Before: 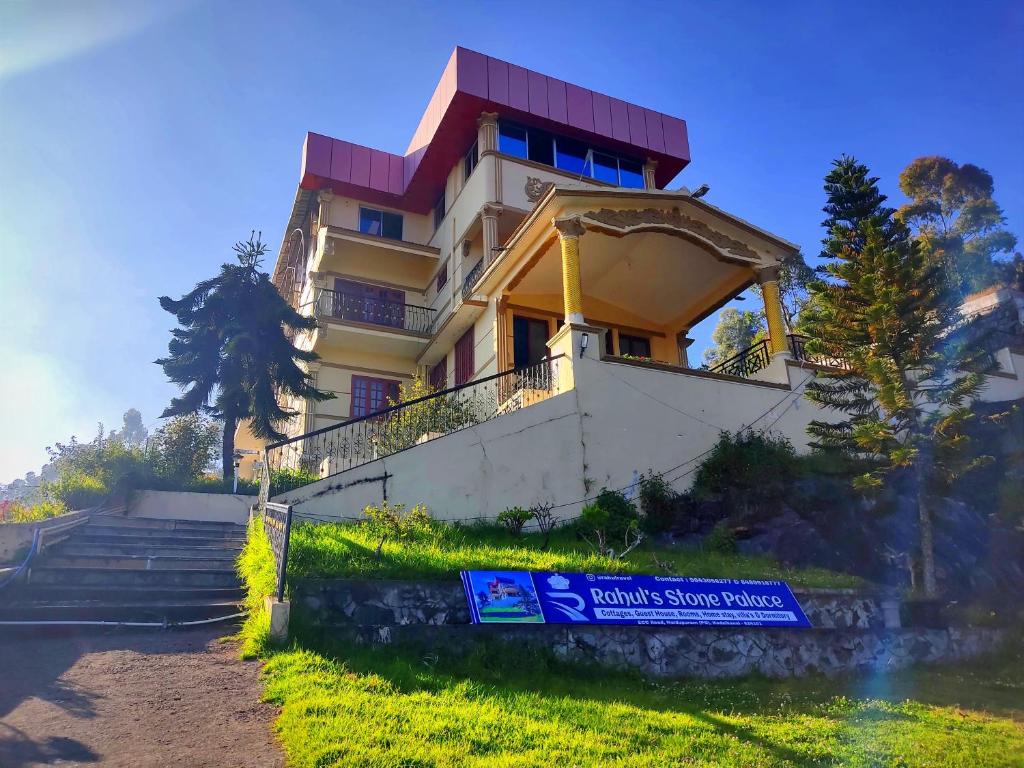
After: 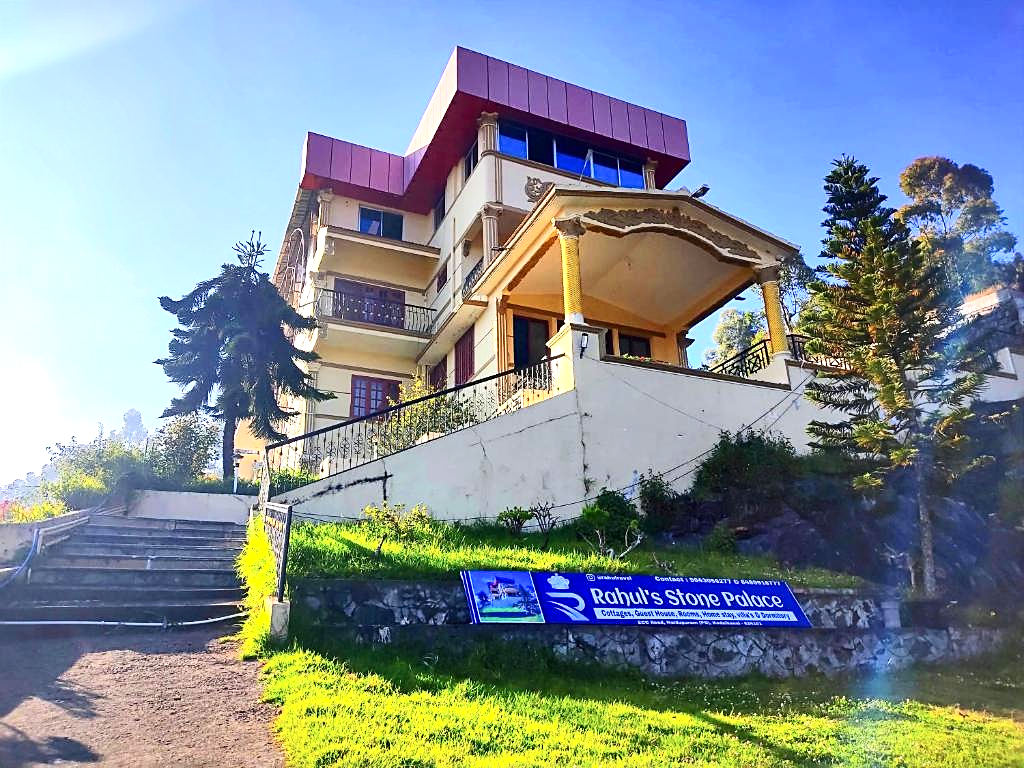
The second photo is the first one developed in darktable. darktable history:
sharpen: on, module defaults
exposure: exposure 0.635 EV, compensate highlight preservation false
contrast brightness saturation: contrast 0.241, brightness 0.087
base curve: curves: ch0 [(0, 0) (0.297, 0.298) (1, 1)], preserve colors none
